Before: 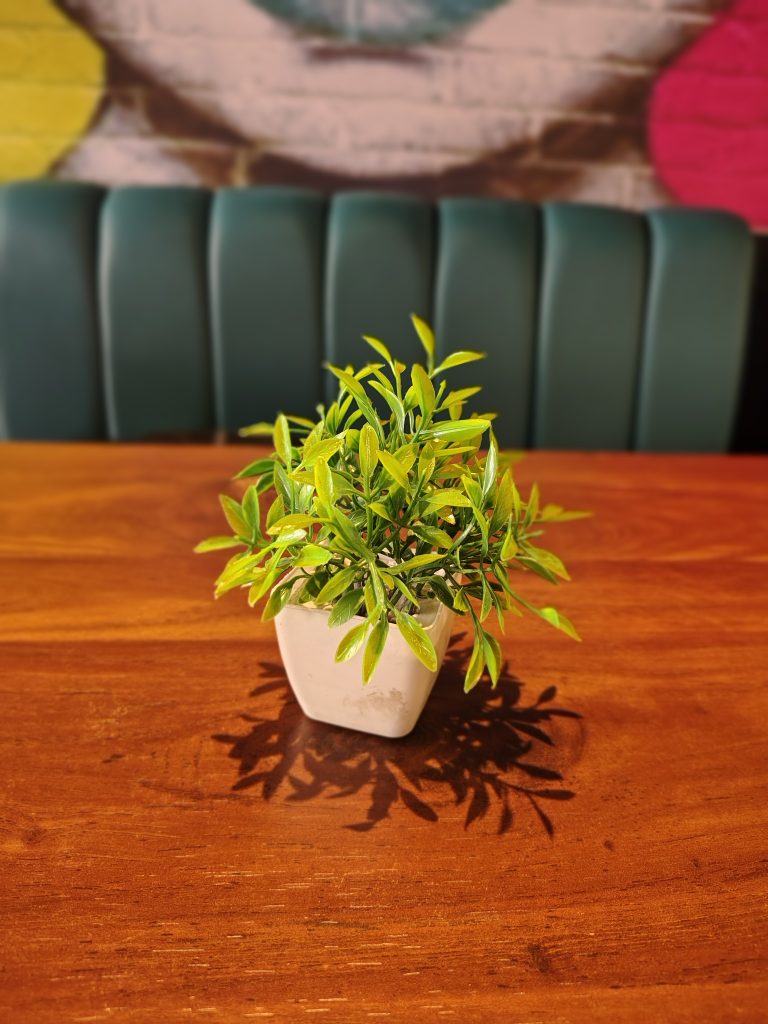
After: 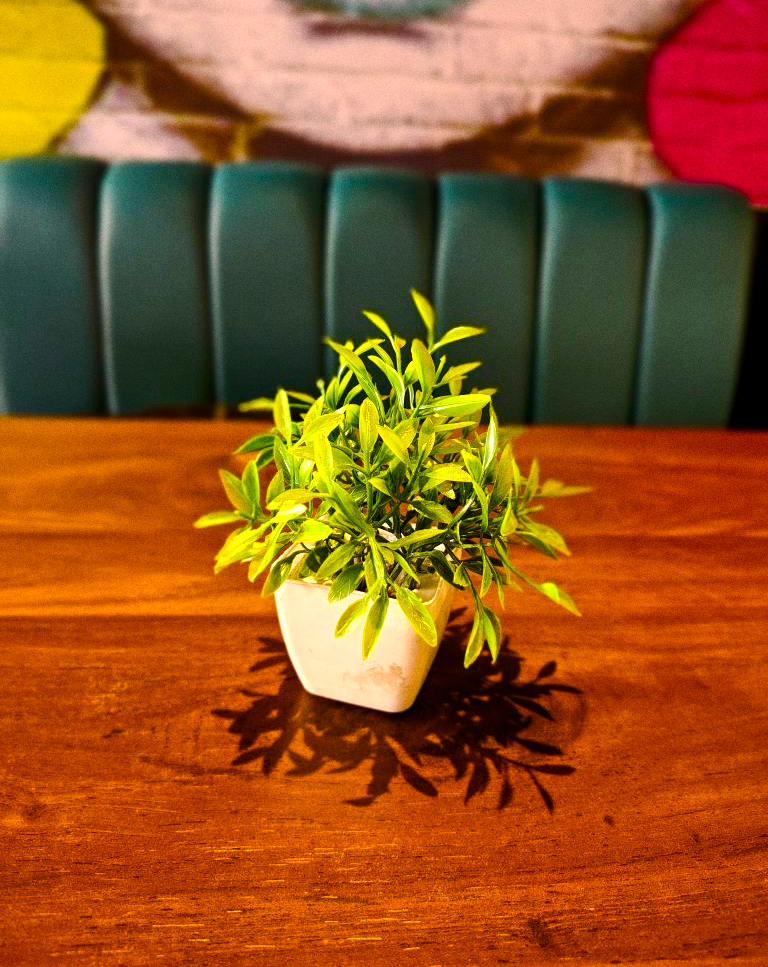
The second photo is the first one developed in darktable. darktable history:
color balance: contrast -0.5%
crop and rotate: top 2.479%, bottom 3.018%
color balance rgb: global offset › luminance -0.37%, perceptual saturation grading › highlights -17.77%, perceptual saturation grading › mid-tones 33.1%, perceptual saturation grading › shadows 50.52%, perceptual brilliance grading › highlights 20%, perceptual brilliance grading › mid-tones 20%, perceptual brilliance grading › shadows -20%, global vibrance 50%
grain: coarseness 0.09 ISO
